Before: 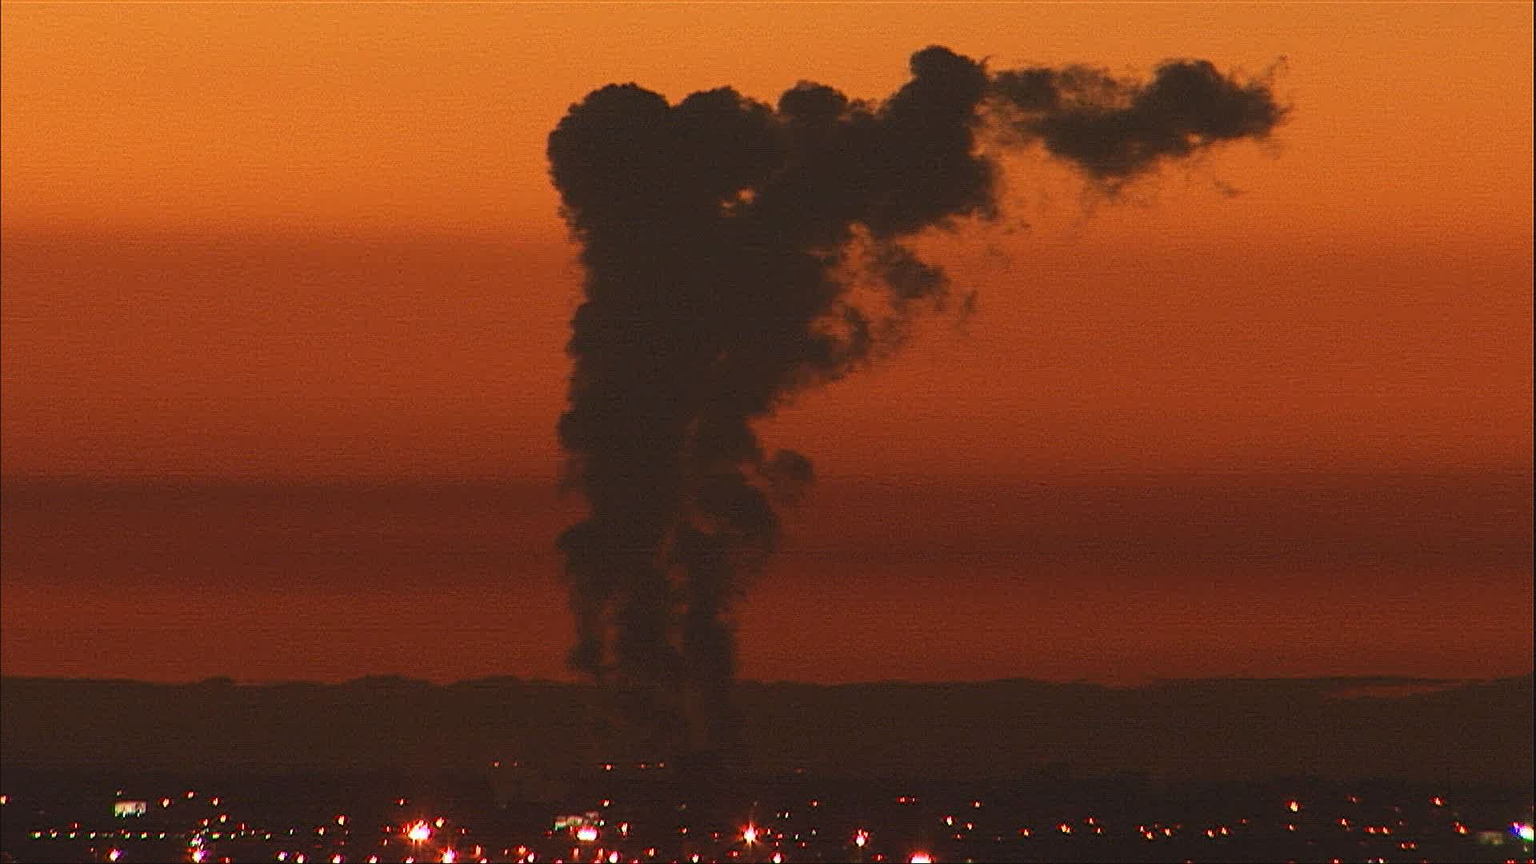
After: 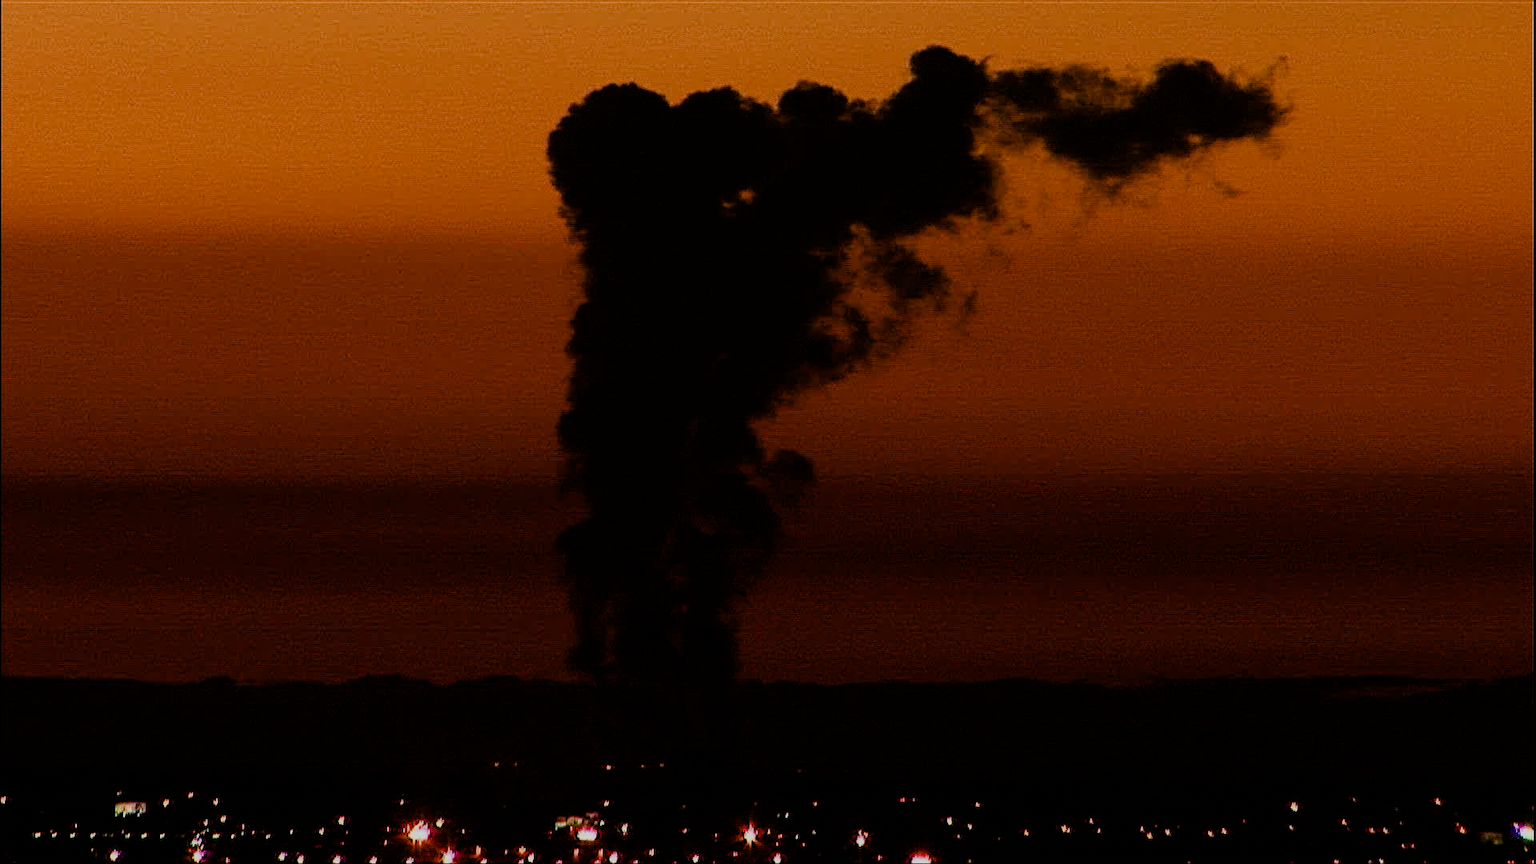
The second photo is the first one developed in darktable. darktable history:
color balance rgb: perceptual saturation grading › global saturation 20%, perceptual saturation grading › highlights -50%, perceptual saturation grading › shadows 30%
filmic rgb: black relative exposure -5 EV, white relative exposure 3.5 EV, hardness 3.19, contrast 1.3, highlights saturation mix -50%
exposure: black level correction 0.009, exposure -0.637 EV, compensate highlight preservation false
